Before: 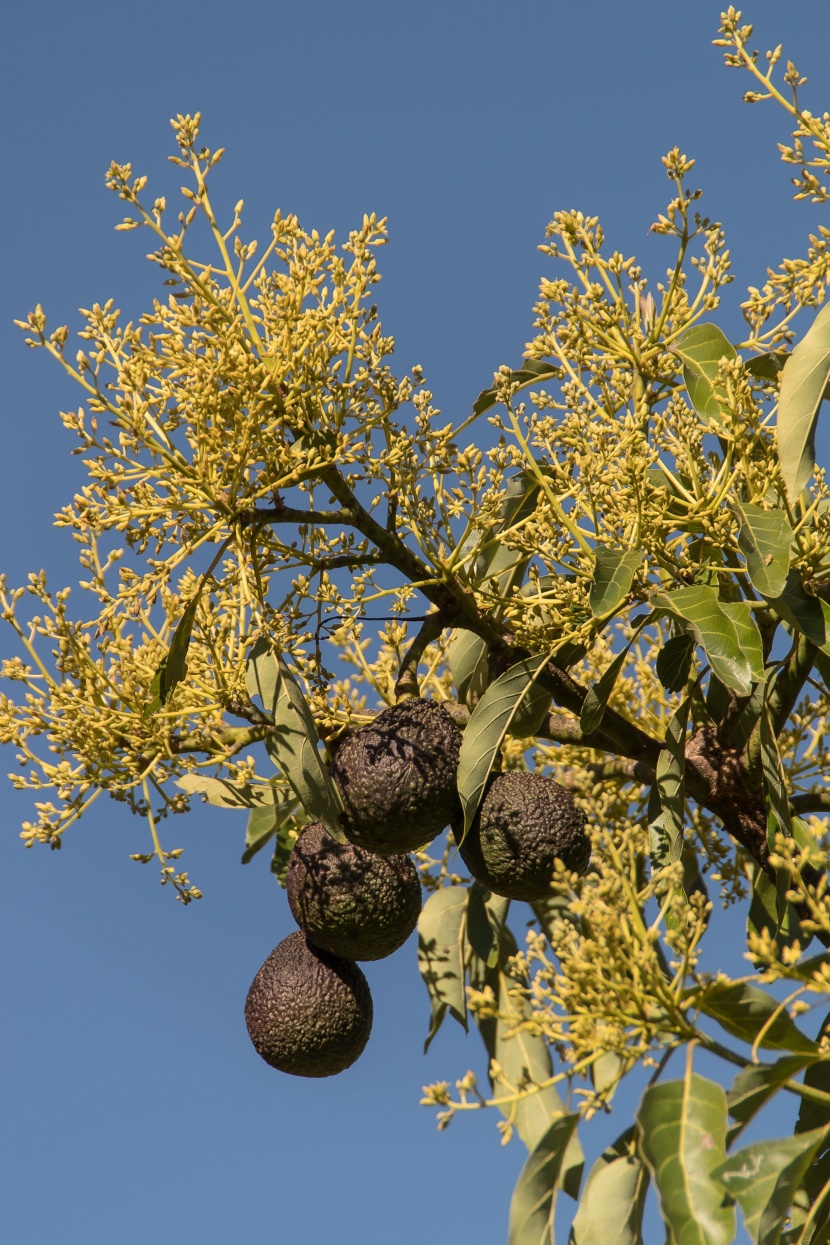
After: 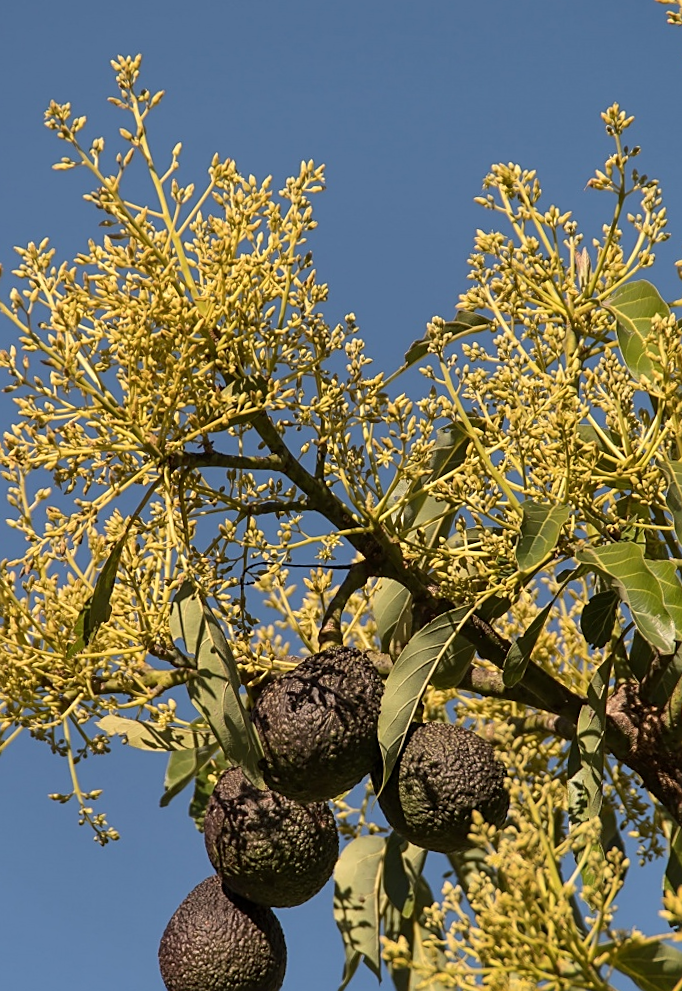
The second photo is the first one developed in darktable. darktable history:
shadows and highlights: radius 133.83, soften with gaussian
crop and rotate: left 10.77%, top 5.1%, right 10.41%, bottom 16.76%
sharpen: on, module defaults
rotate and perspective: rotation 1.72°, automatic cropping off
